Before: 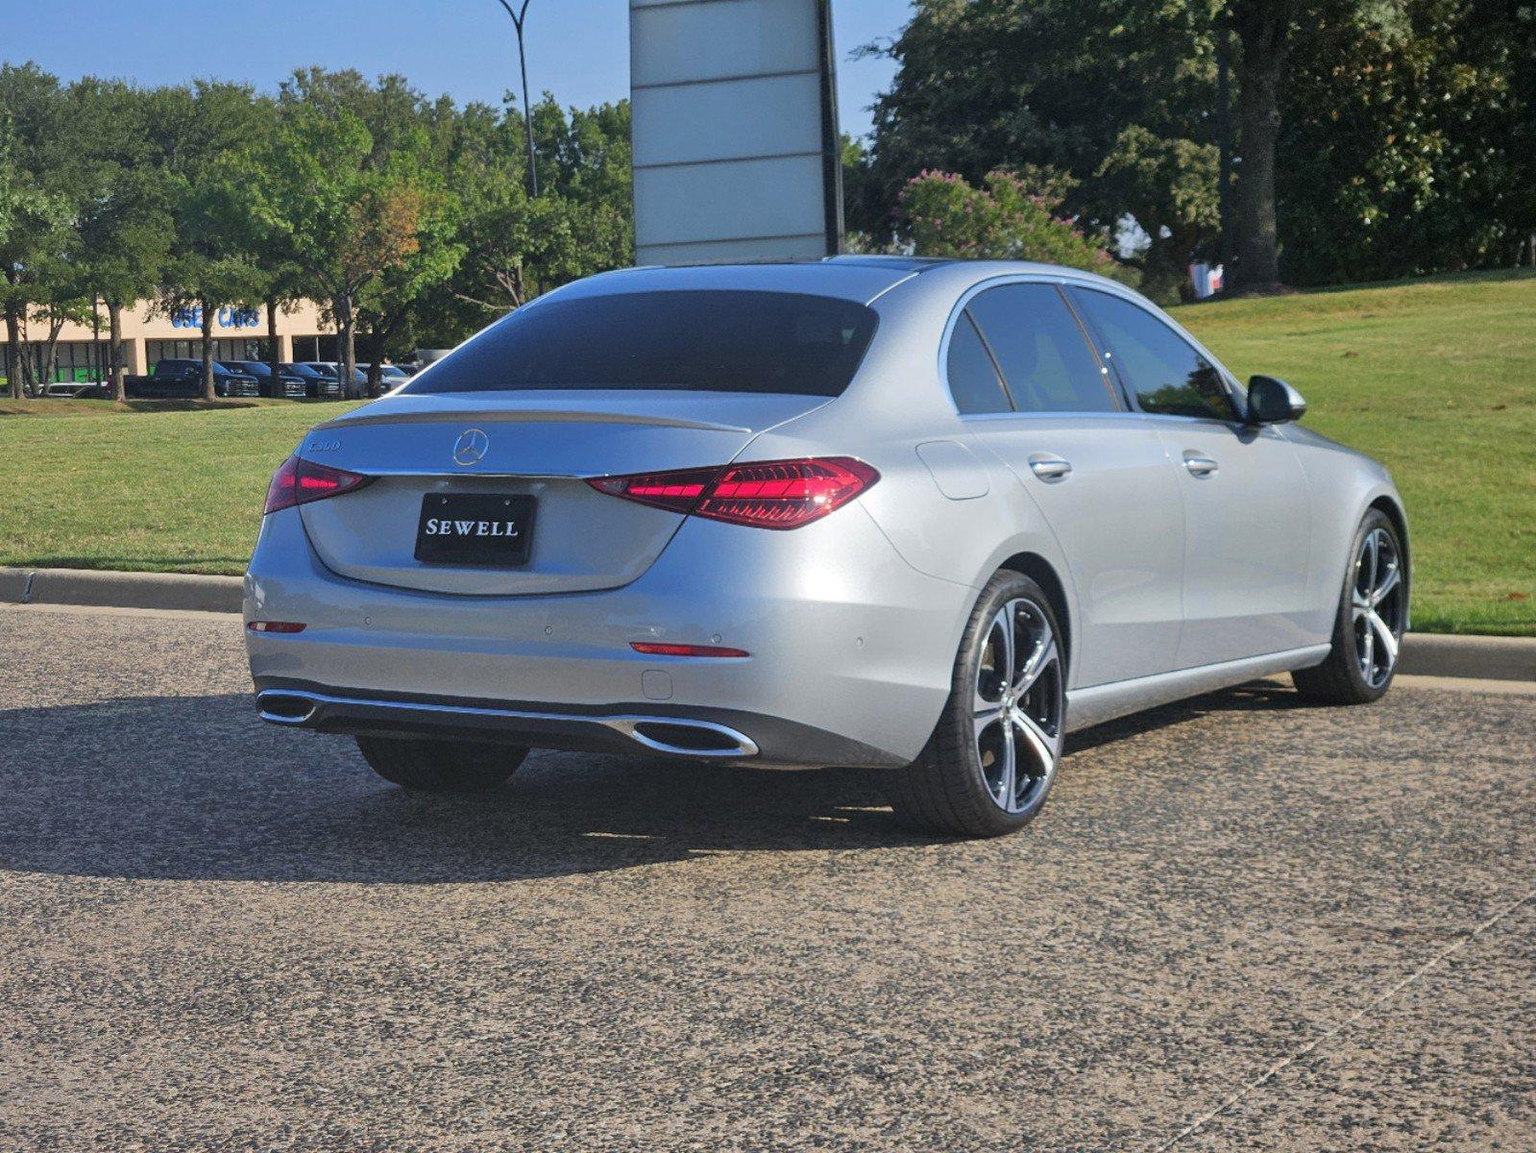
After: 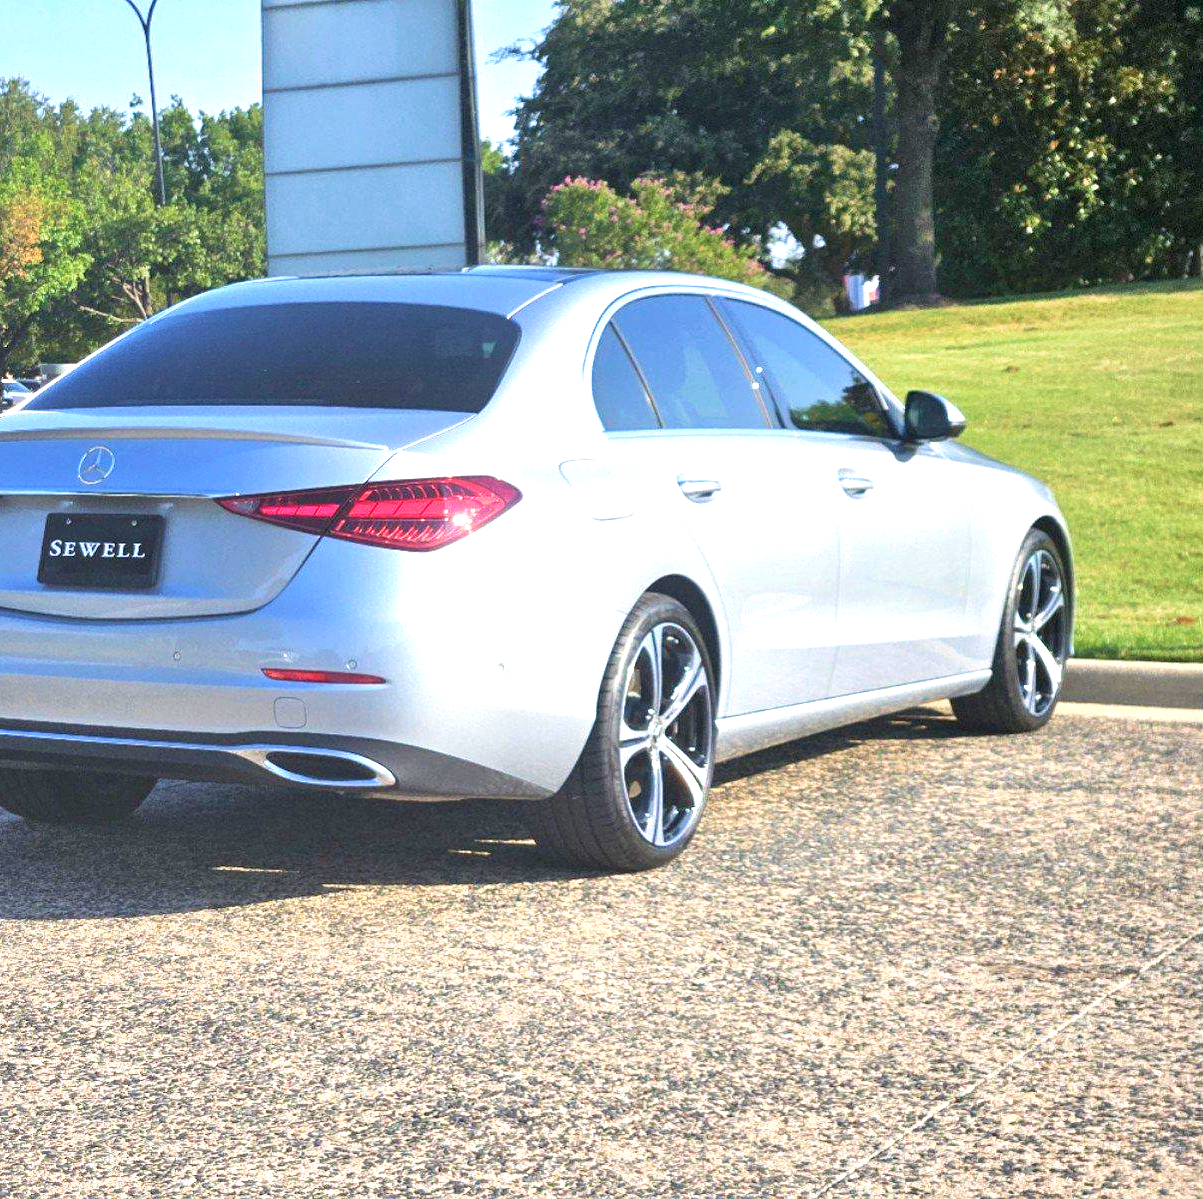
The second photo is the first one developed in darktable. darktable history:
exposure: black level correction 0, exposure 1.295 EV, compensate highlight preservation false
crop and rotate: left 24.744%
velvia: on, module defaults
